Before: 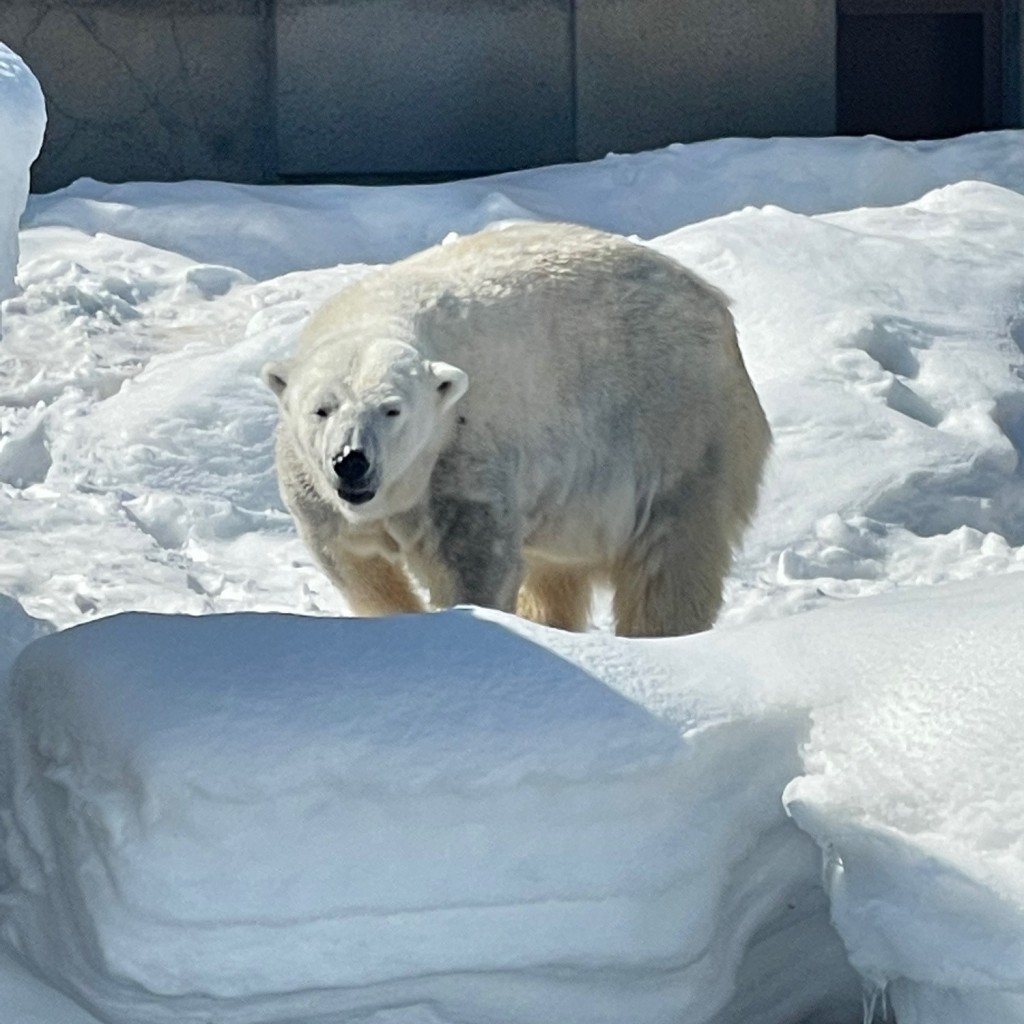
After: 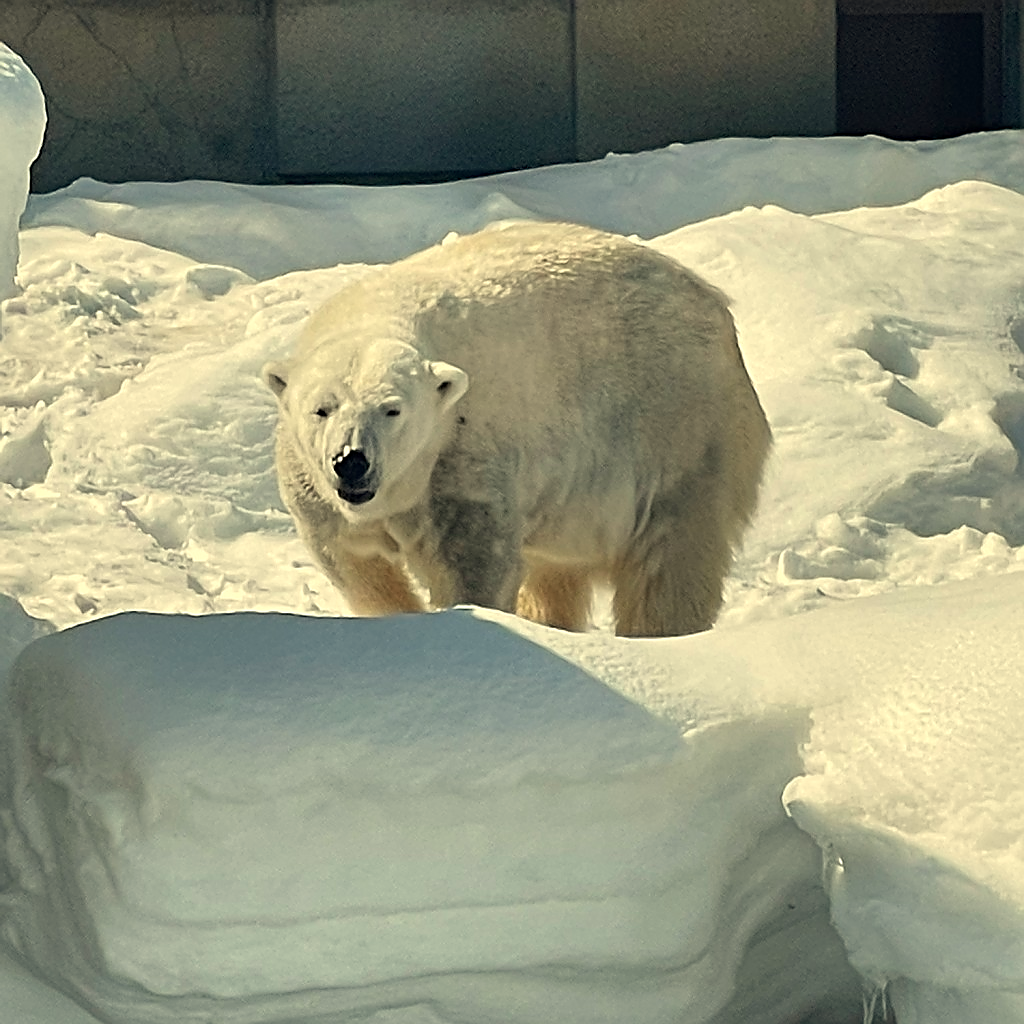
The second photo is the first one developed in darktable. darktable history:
sharpen: radius 1.4, amount 1.25, threshold 0.7
white balance: red 1.08, blue 0.791
